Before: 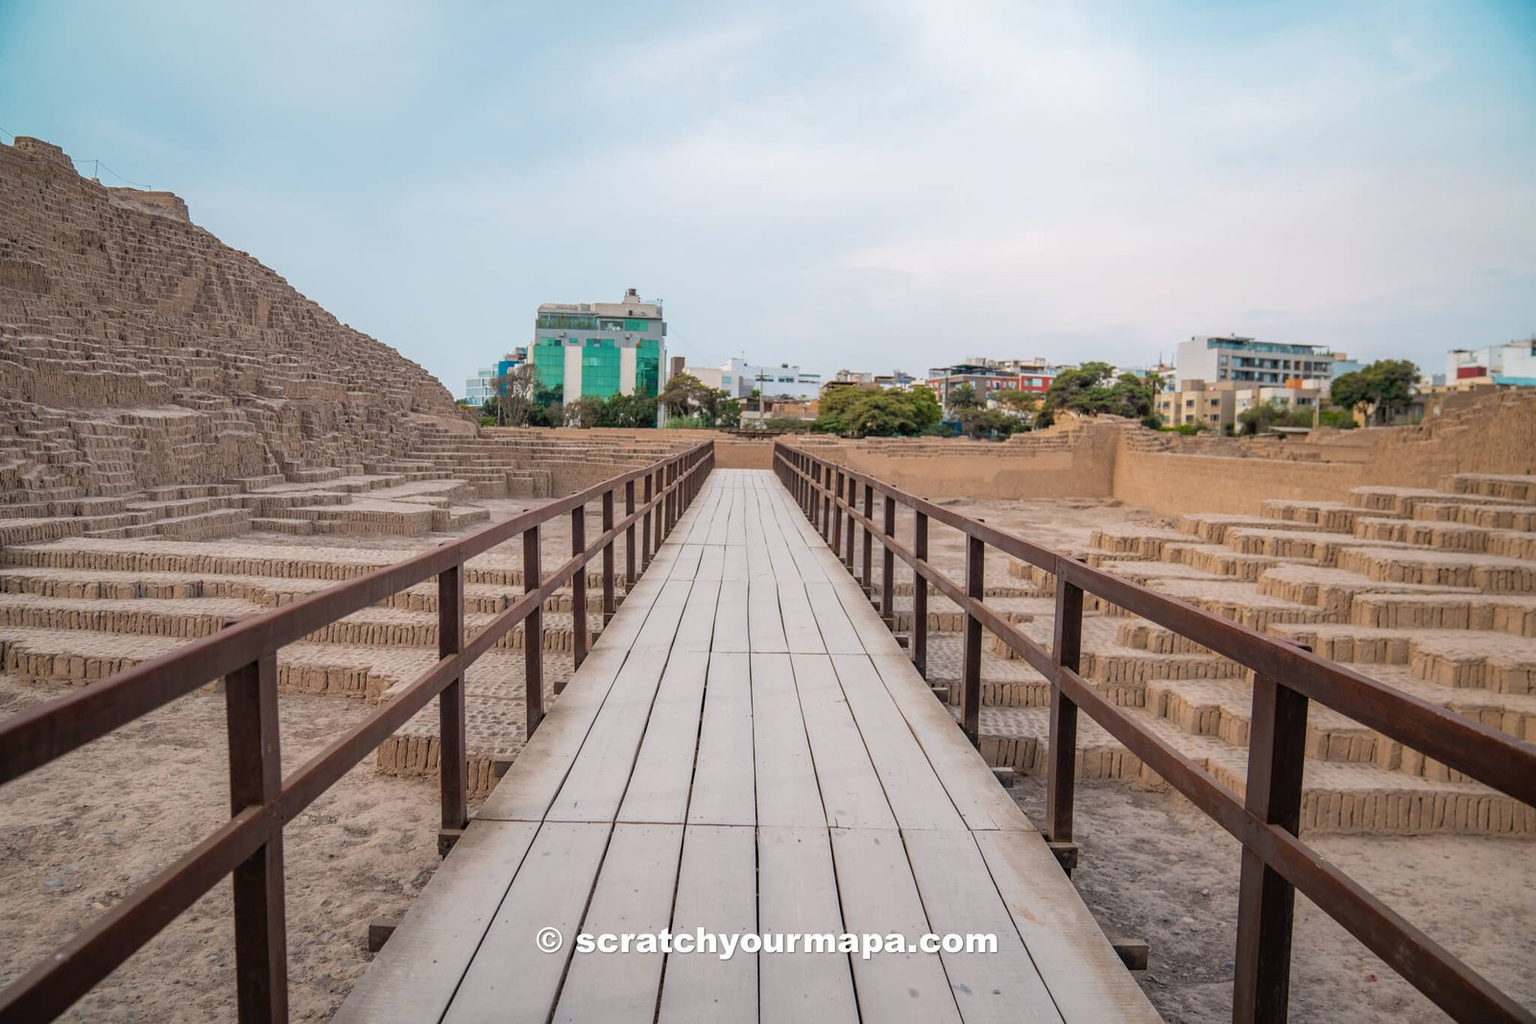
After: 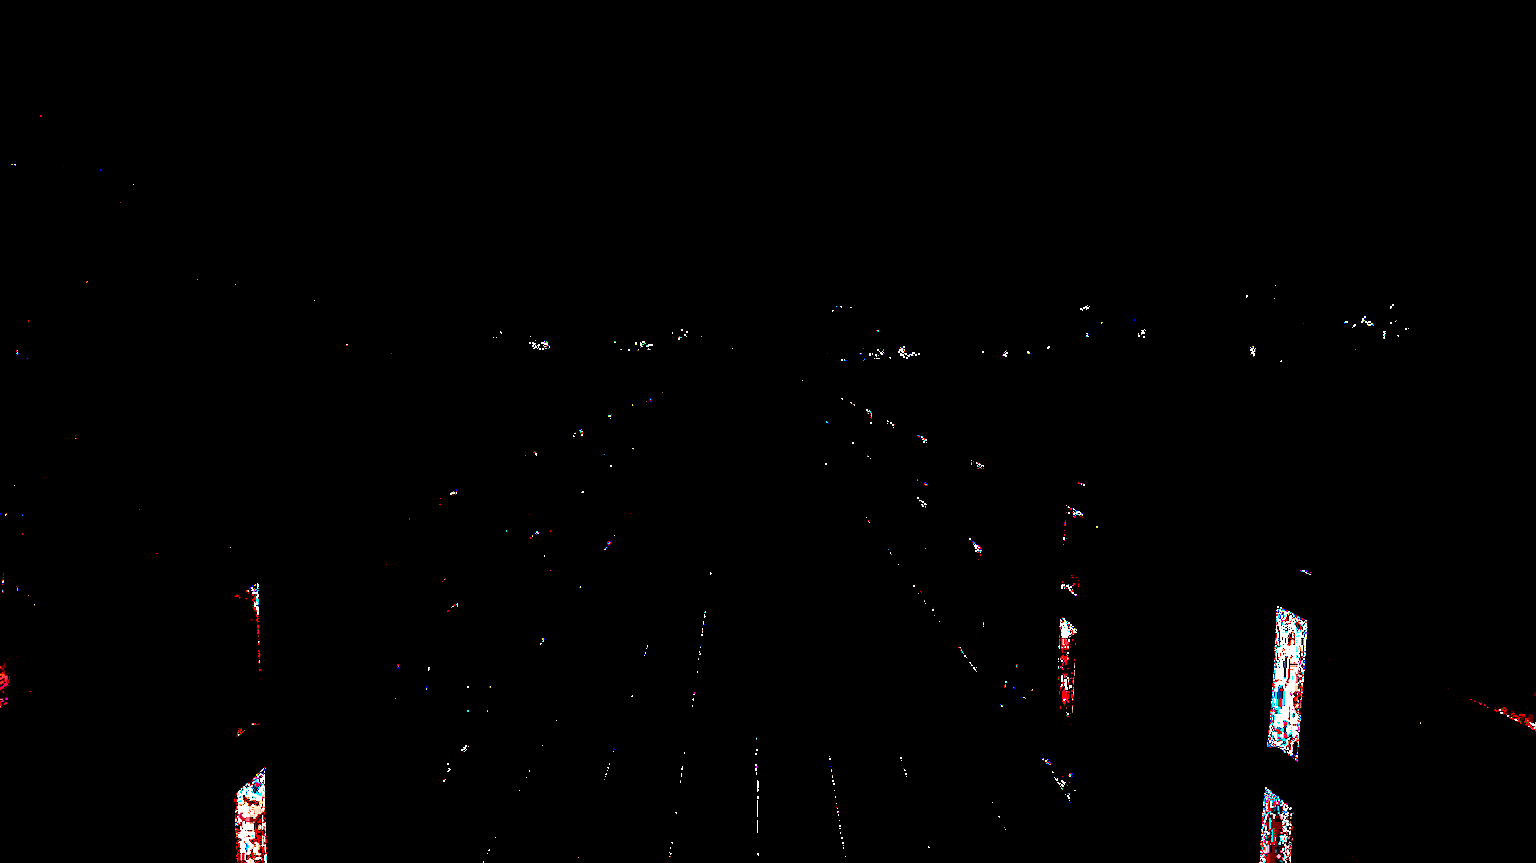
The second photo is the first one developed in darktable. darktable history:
crop: top 7.588%, bottom 8.105%
exposure: exposure 7.955 EV, compensate highlight preservation false
shadows and highlights: shadows 24.5, highlights -76.55, soften with gaussian
